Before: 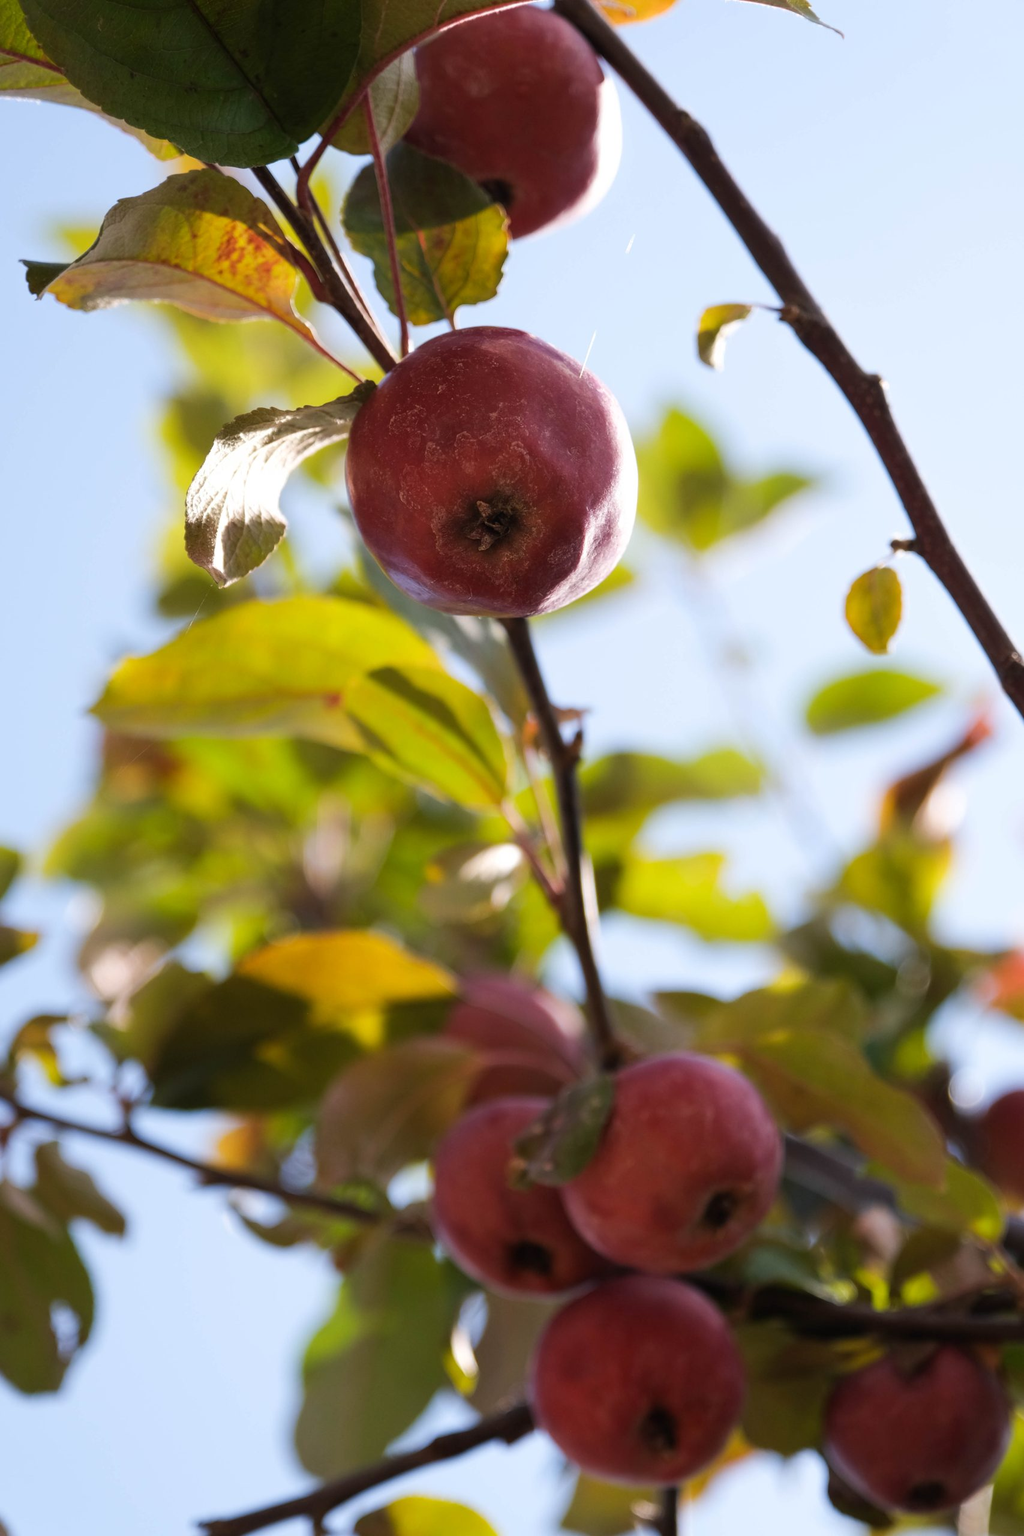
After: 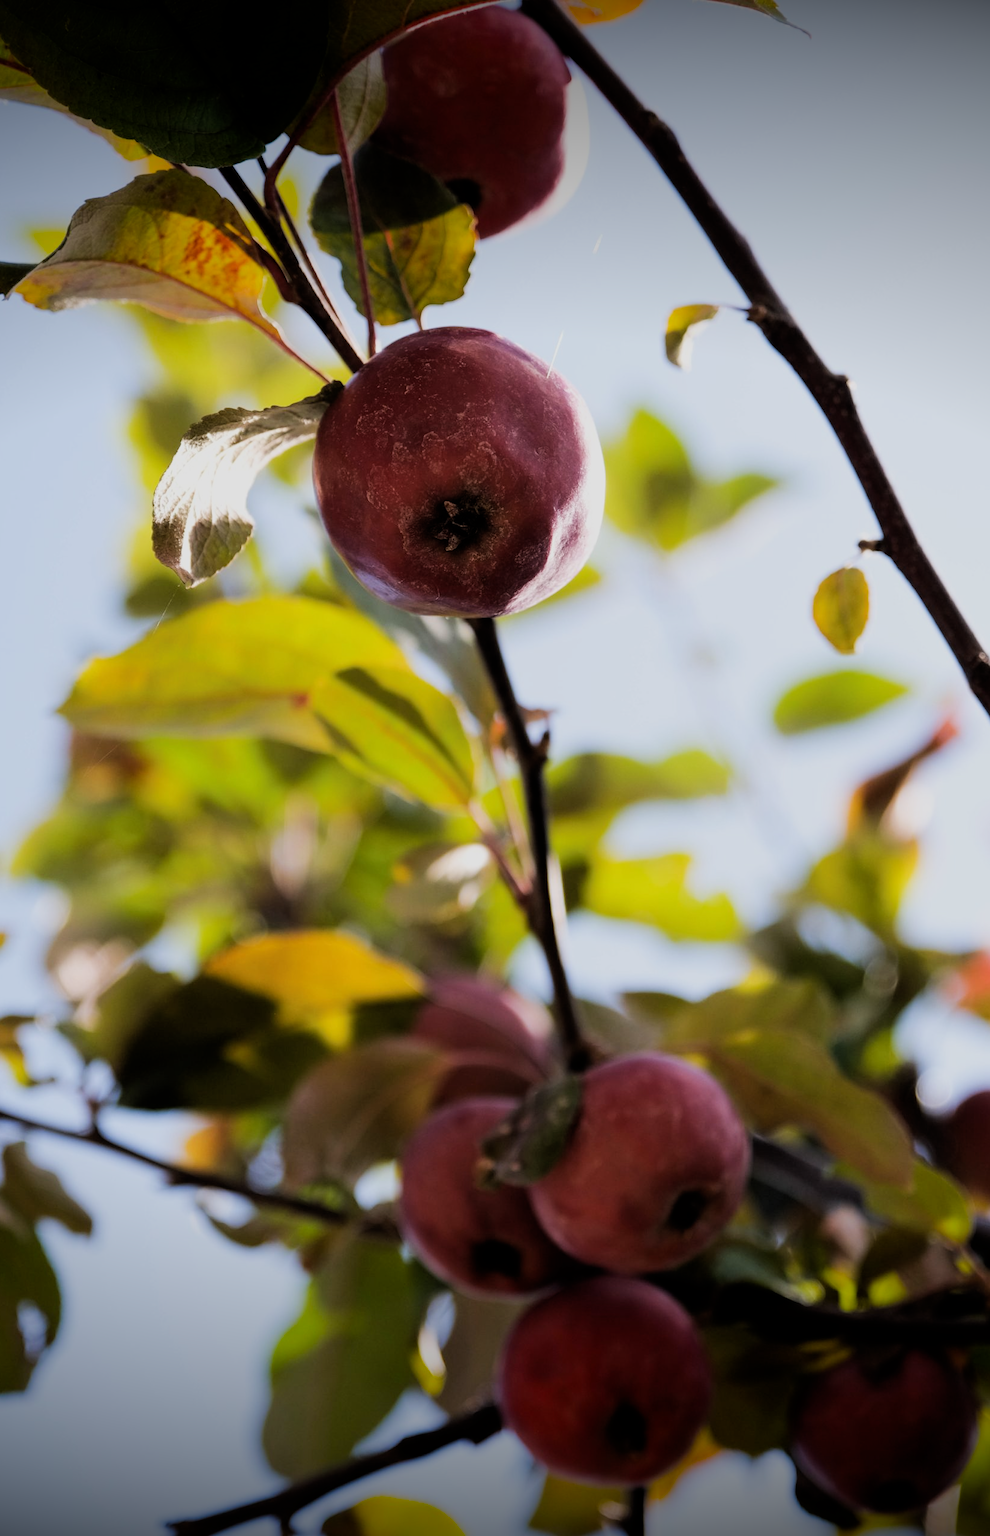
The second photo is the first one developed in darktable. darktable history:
crop and rotate: left 3.238%
filmic rgb: black relative exposure -5 EV, hardness 2.88, contrast 1.2, highlights saturation mix -30%
vignetting: fall-off start 98.29%, fall-off radius 100%, brightness -1, saturation 0.5, width/height ratio 1.428
